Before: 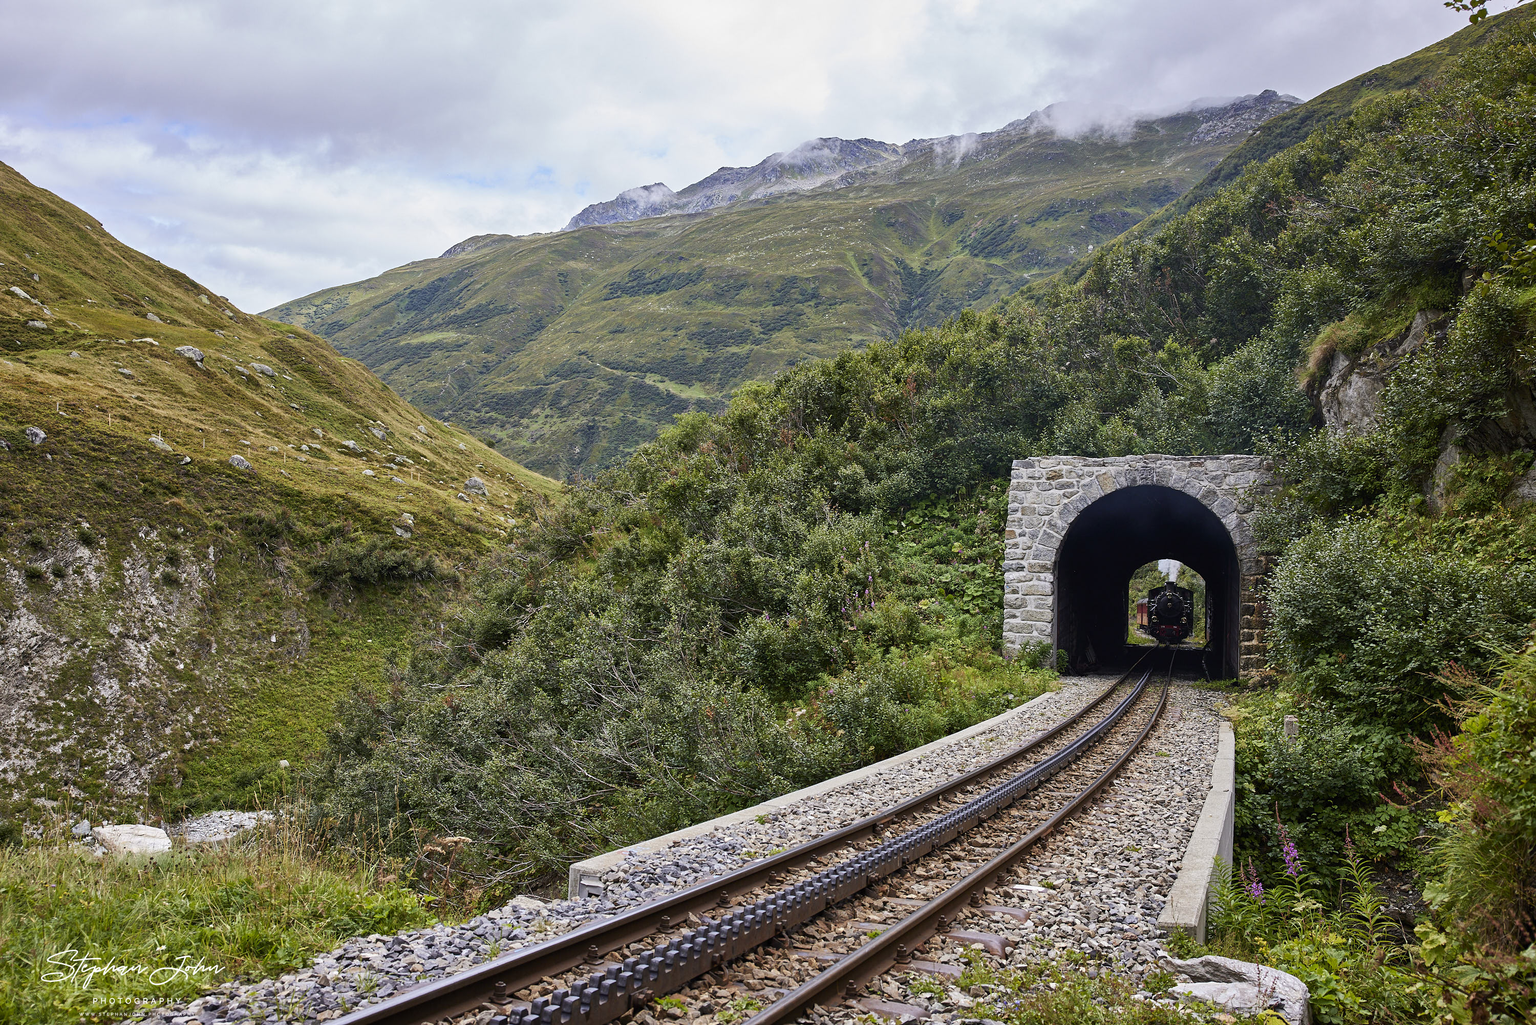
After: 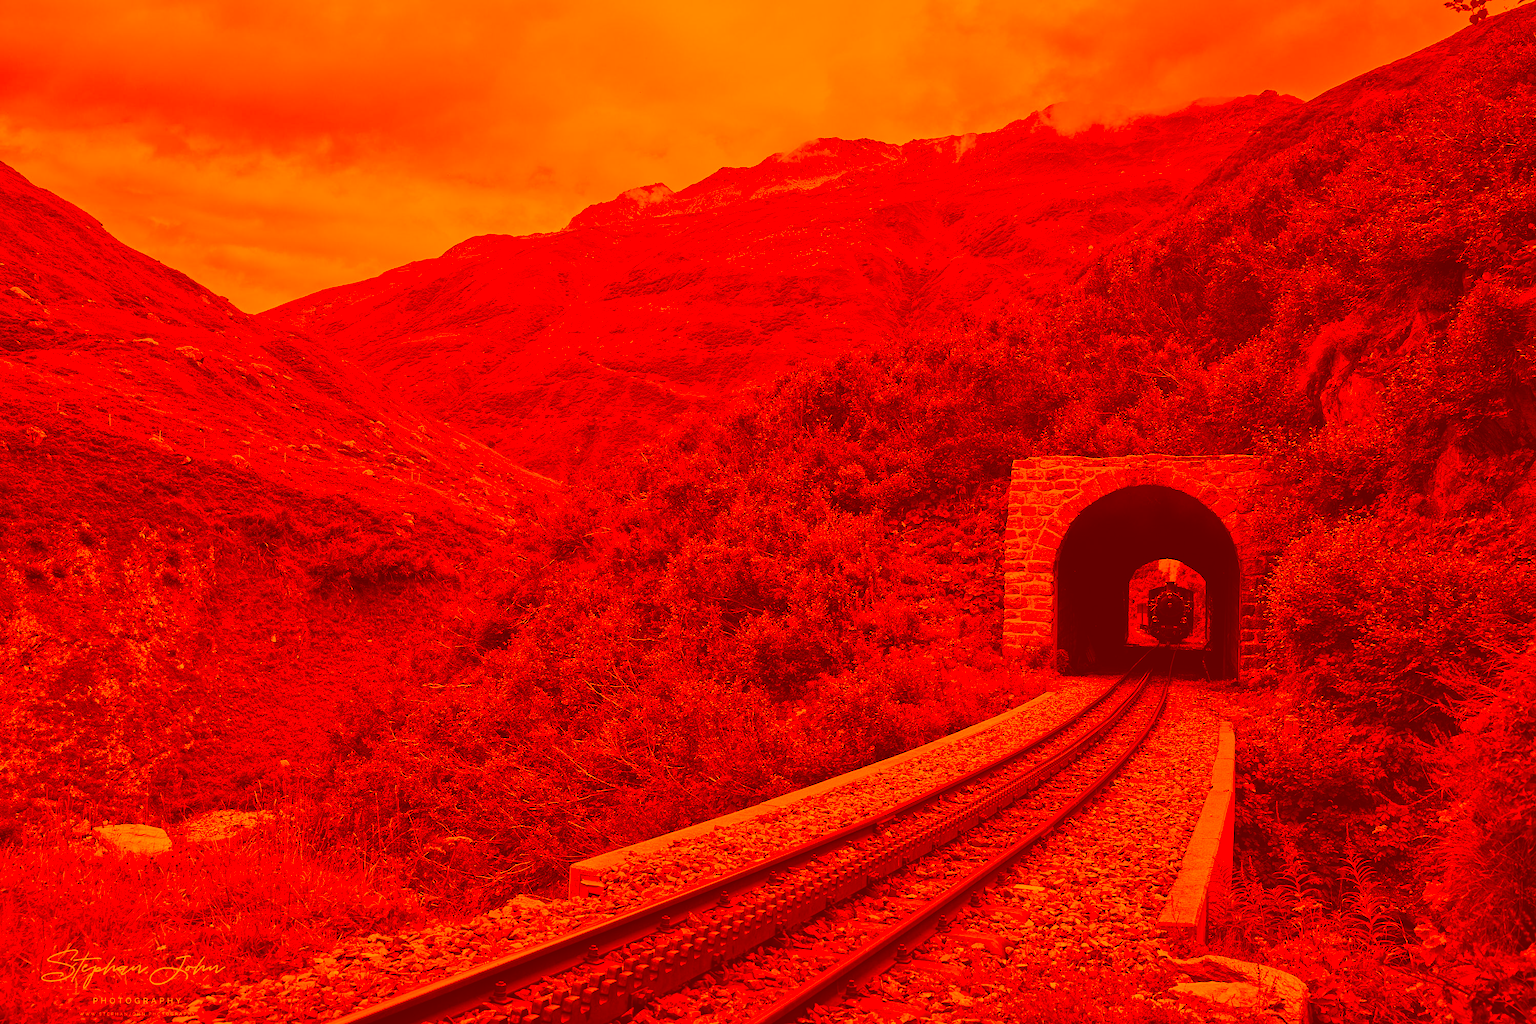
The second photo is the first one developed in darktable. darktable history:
color contrast: green-magenta contrast 0.81
color correction: highlights a* -39.68, highlights b* -40, shadows a* -40, shadows b* -40, saturation -3
white balance: red 0.954, blue 1.079
contrast brightness saturation: saturation -1
